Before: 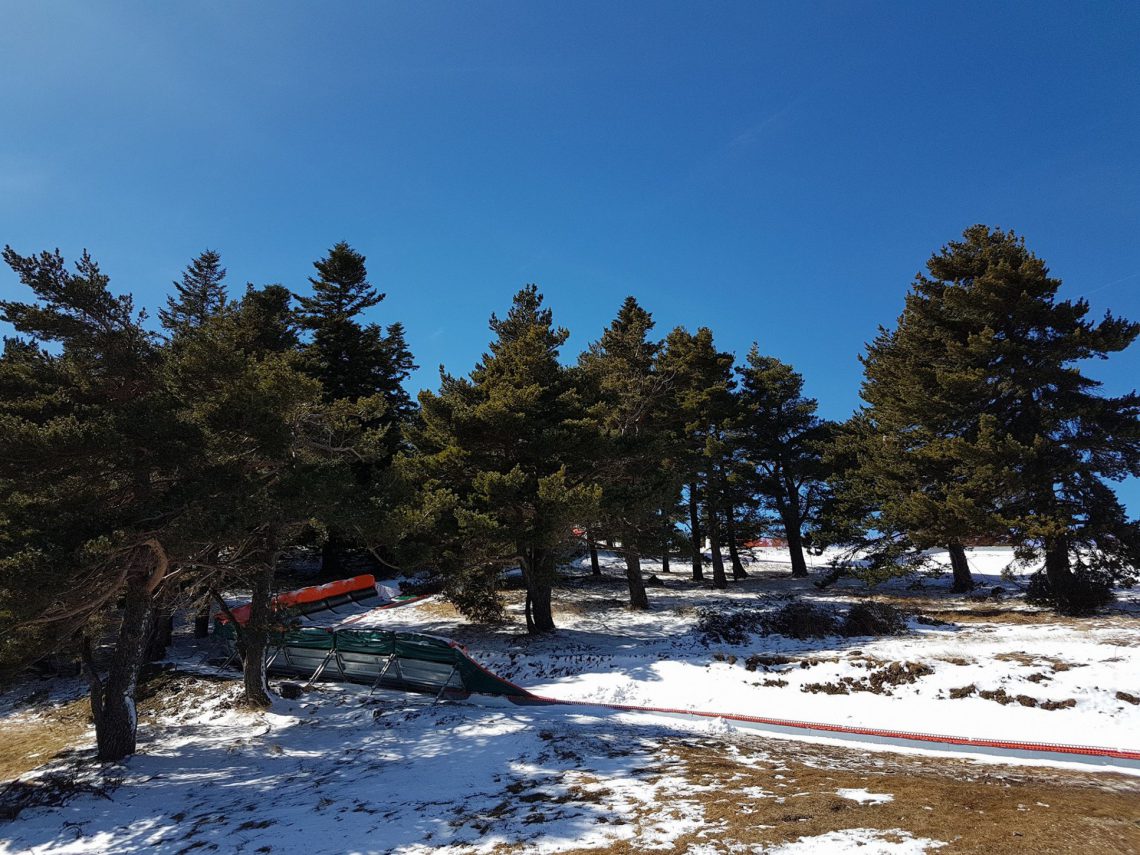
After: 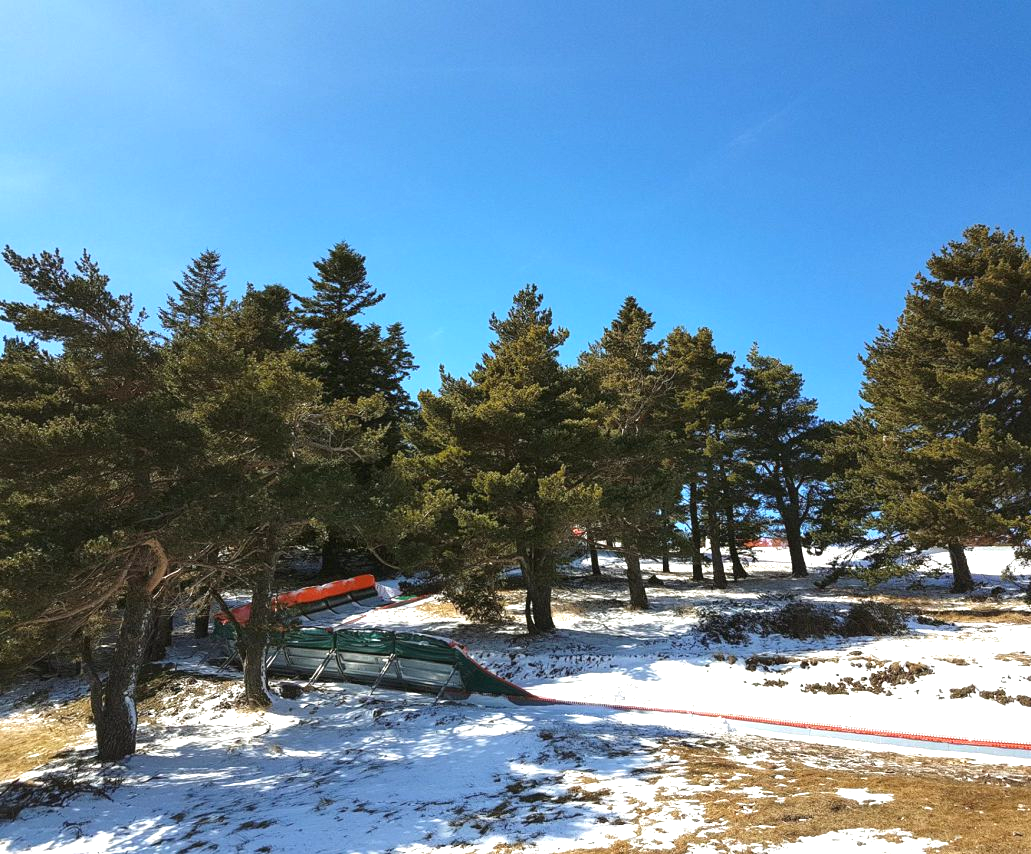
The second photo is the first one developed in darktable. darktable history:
color balance: mode lift, gamma, gain (sRGB), lift [1.04, 1, 1, 0.97], gamma [1.01, 1, 1, 0.97], gain [0.96, 1, 1, 0.97]
exposure: black level correction 0, exposure 1.2 EV, compensate highlight preservation false
crop: right 9.509%, bottom 0.031%
